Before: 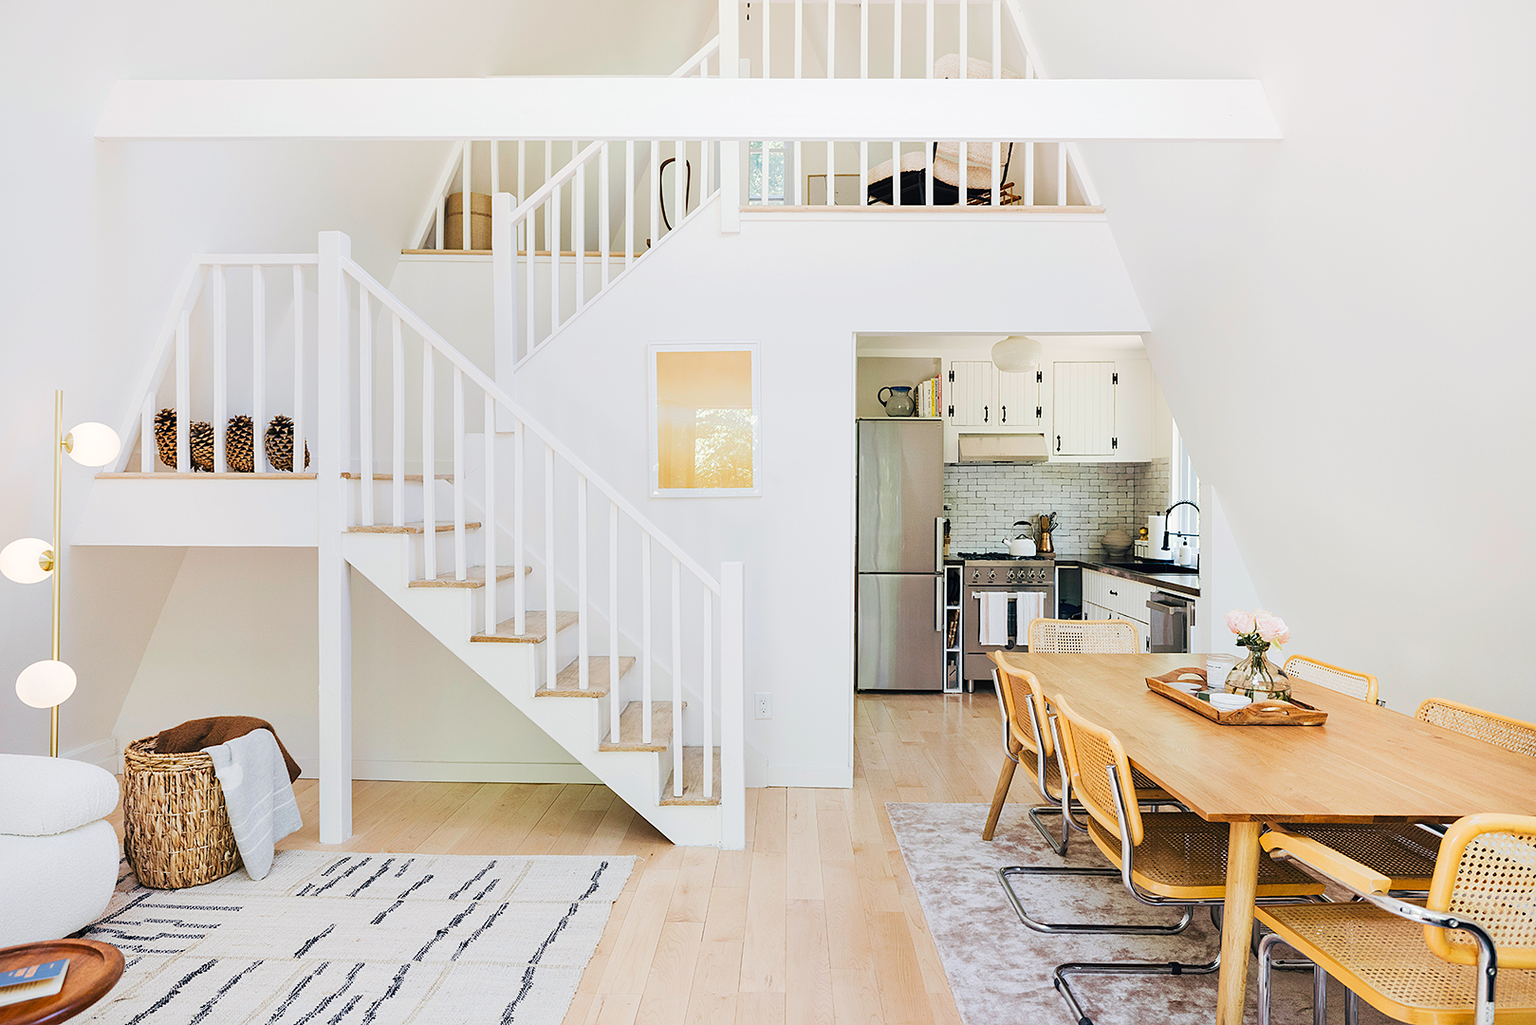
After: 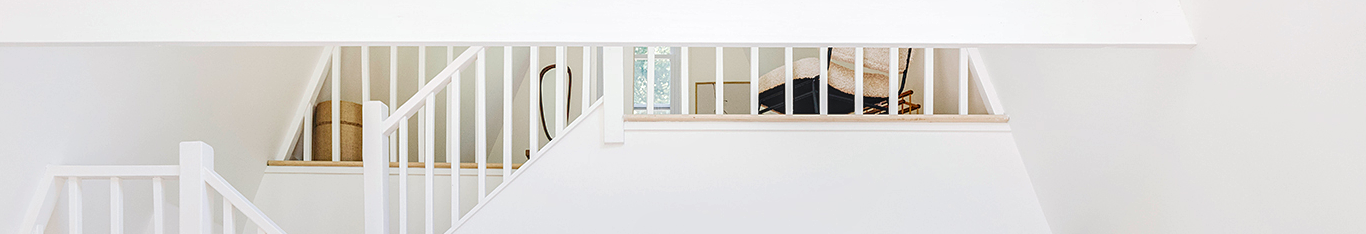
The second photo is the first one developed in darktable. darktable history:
local contrast: highlights 62%, detail 143%, midtone range 0.423
crop and rotate: left 9.682%, top 9.509%, right 5.915%, bottom 68.791%
